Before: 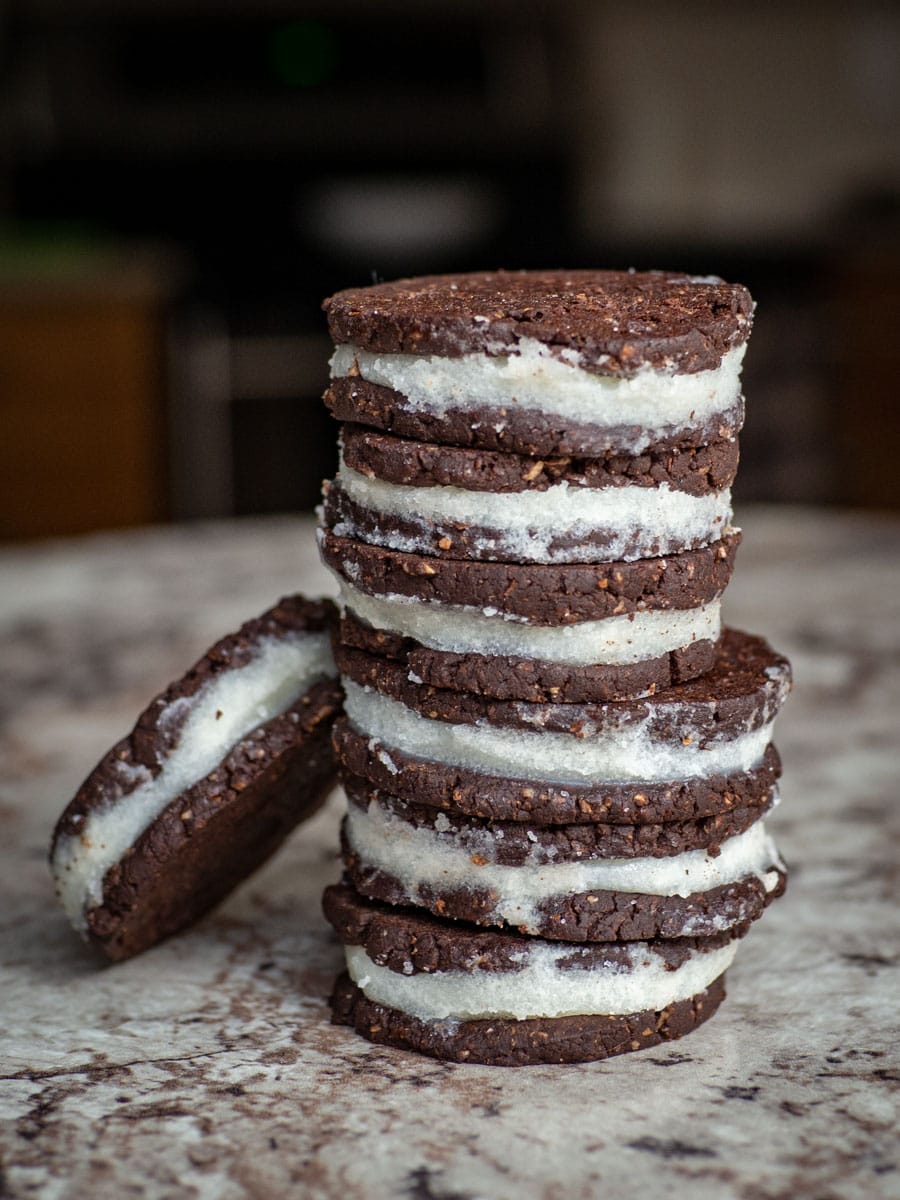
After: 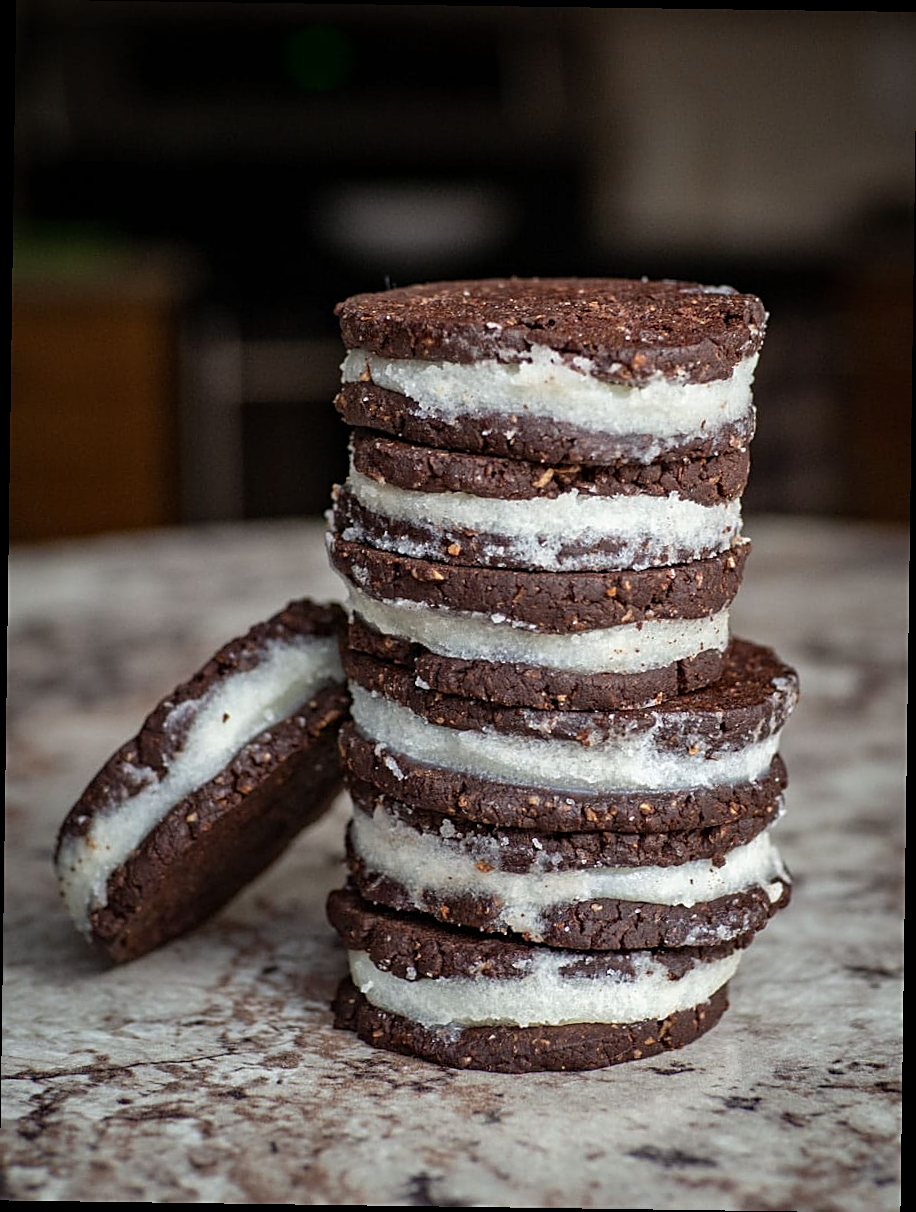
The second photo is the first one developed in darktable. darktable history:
sharpen: on, module defaults
rotate and perspective: rotation 0.8°, automatic cropping off
